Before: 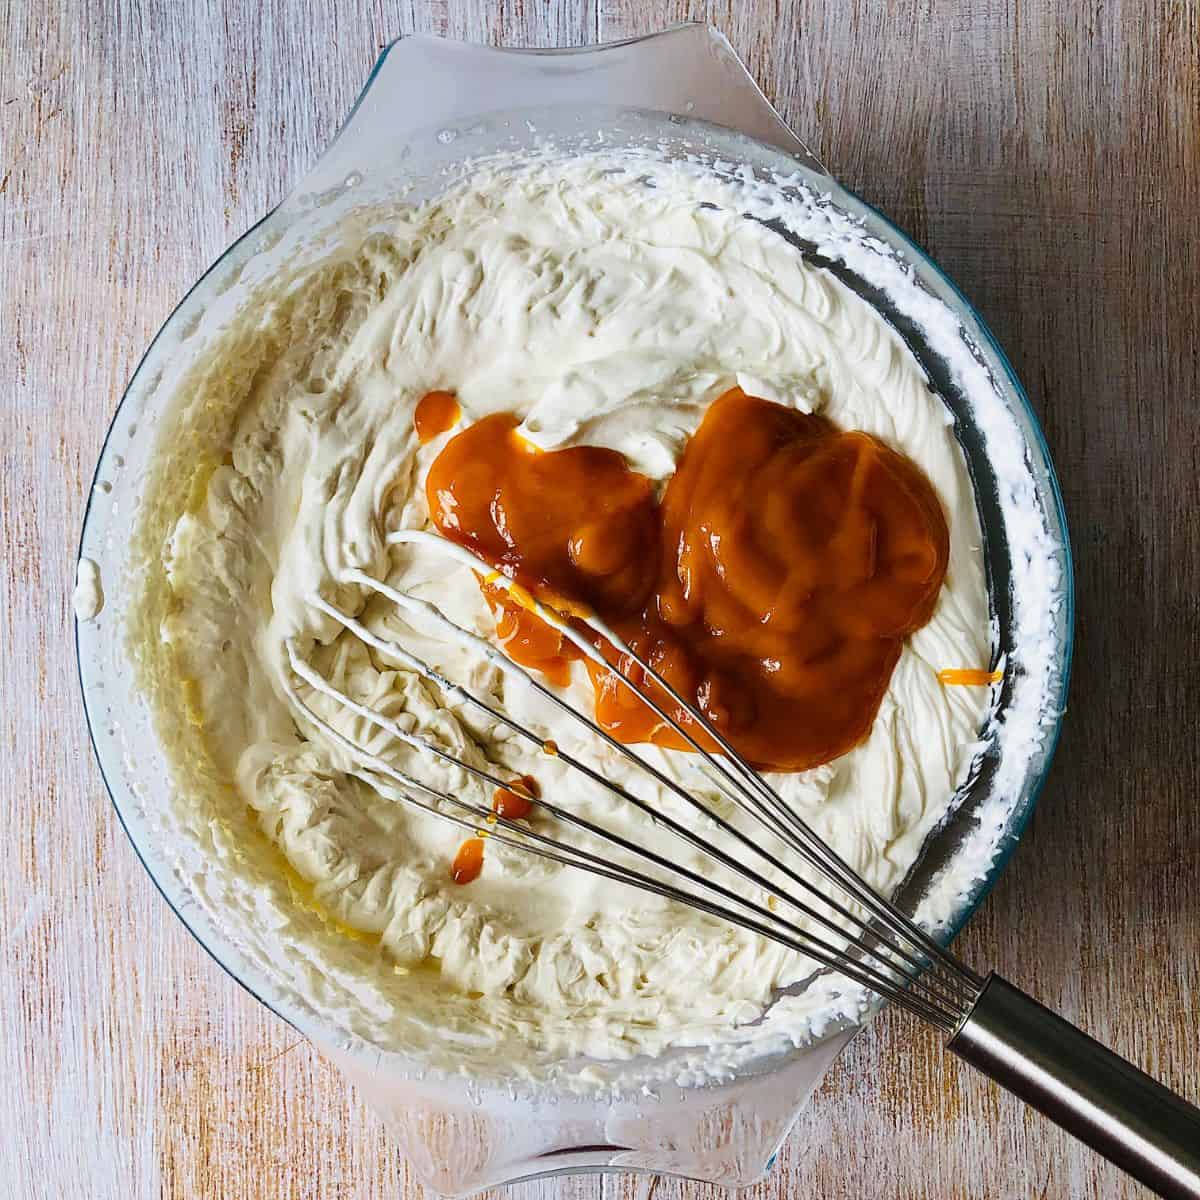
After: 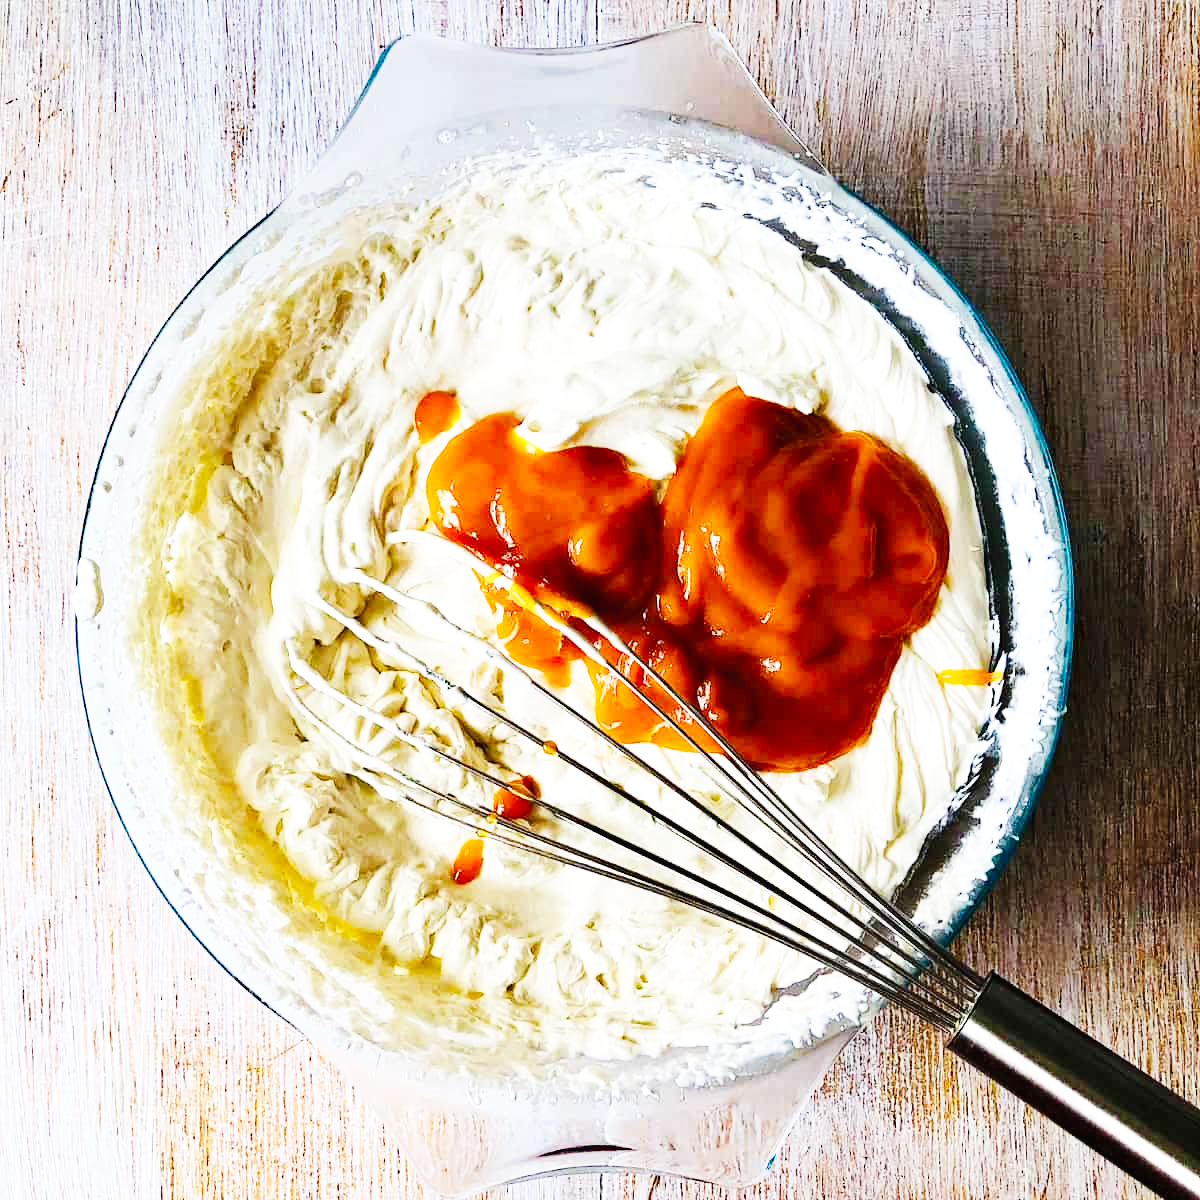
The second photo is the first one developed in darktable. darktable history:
haze removal: compatibility mode true, adaptive false
base curve: curves: ch0 [(0, 0.003) (0.001, 0.002) (0.006, 0.004) (0.02, 0.022) (0.048, 0.086) (0.094, 0.234) (0.162, 0.431) (0.258, 0.629) (0.385, 0.8) (0.548, 0.918) (0.751, 0.988) (1, 1)], preserve colors none
